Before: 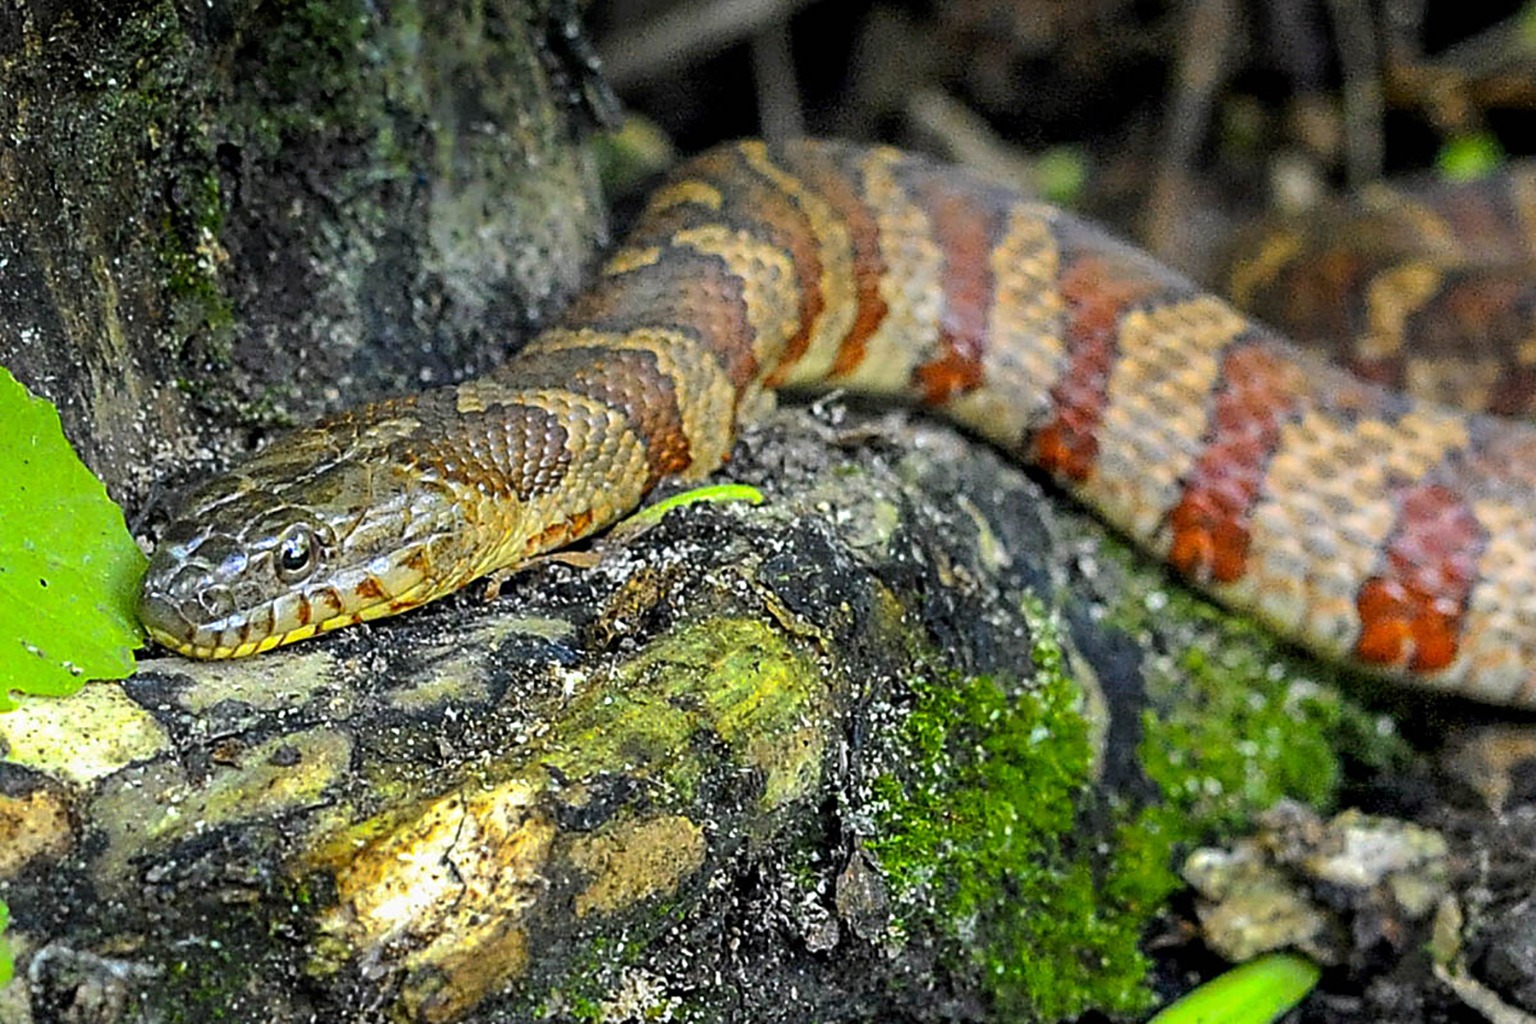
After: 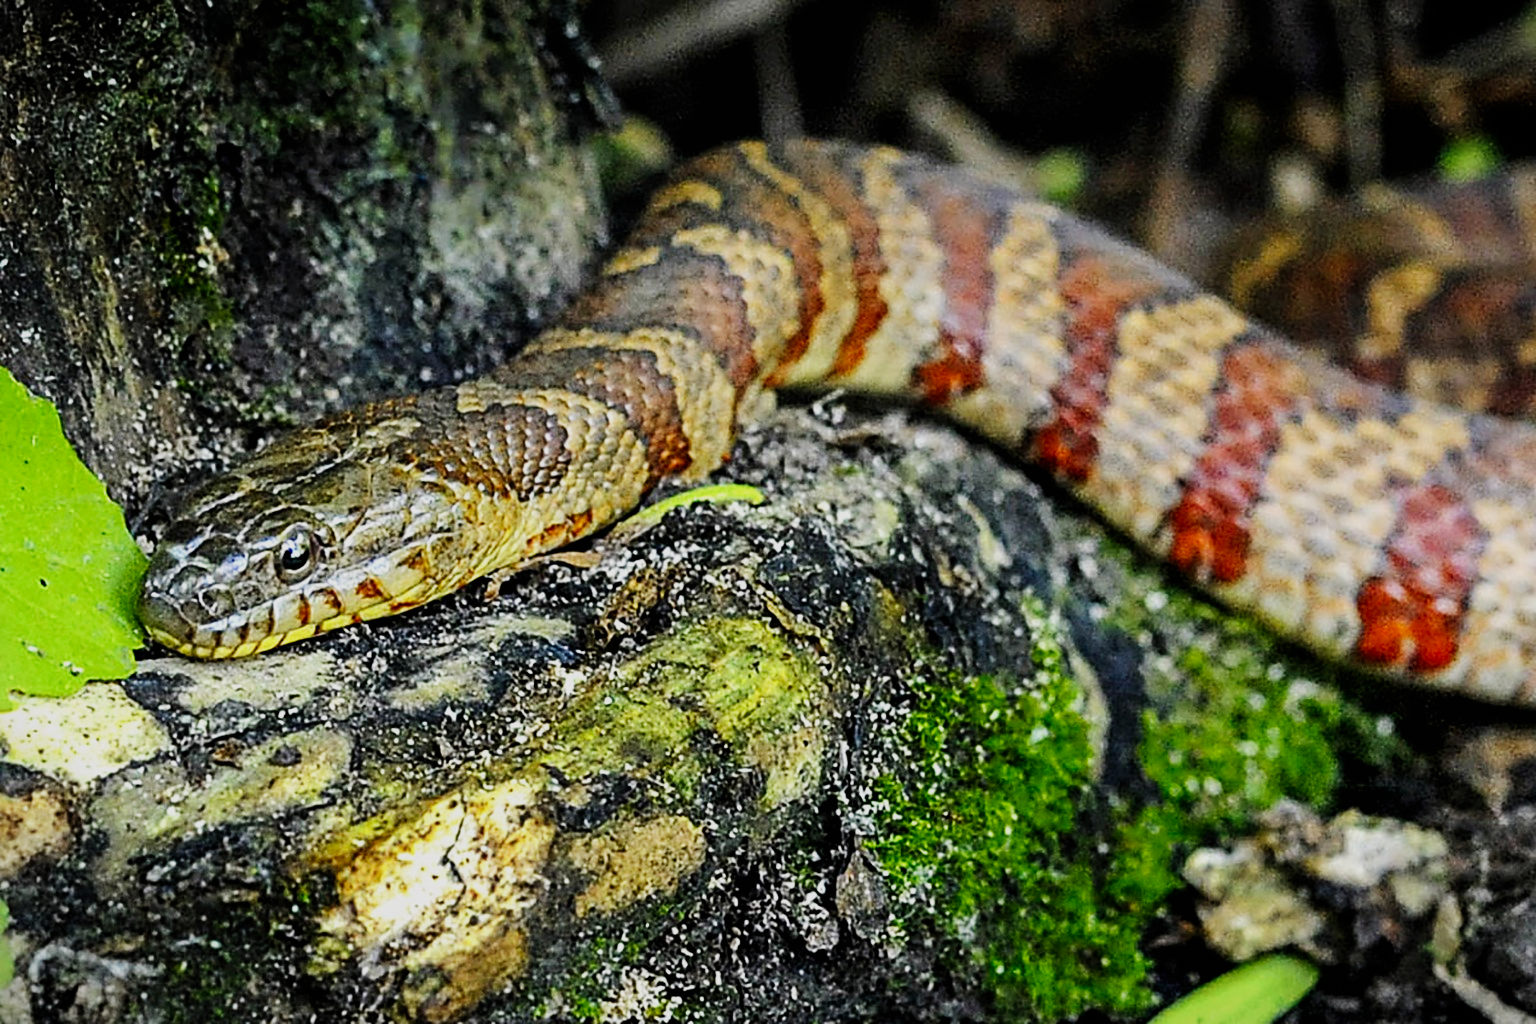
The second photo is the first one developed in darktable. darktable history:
vignetting: fall-off start 100%, fall-off radius 64.94%, automatic ratio true, unbound false
sigmoid: contrast 1.7, skew -0.1, preserve hue 0%, red attenuation 0.1, red rotation 0.035, green attenuation 0.1, green rotation -0.017, blue attenuation 0.15, blue rotation -0.052, base primaries Rec2020
